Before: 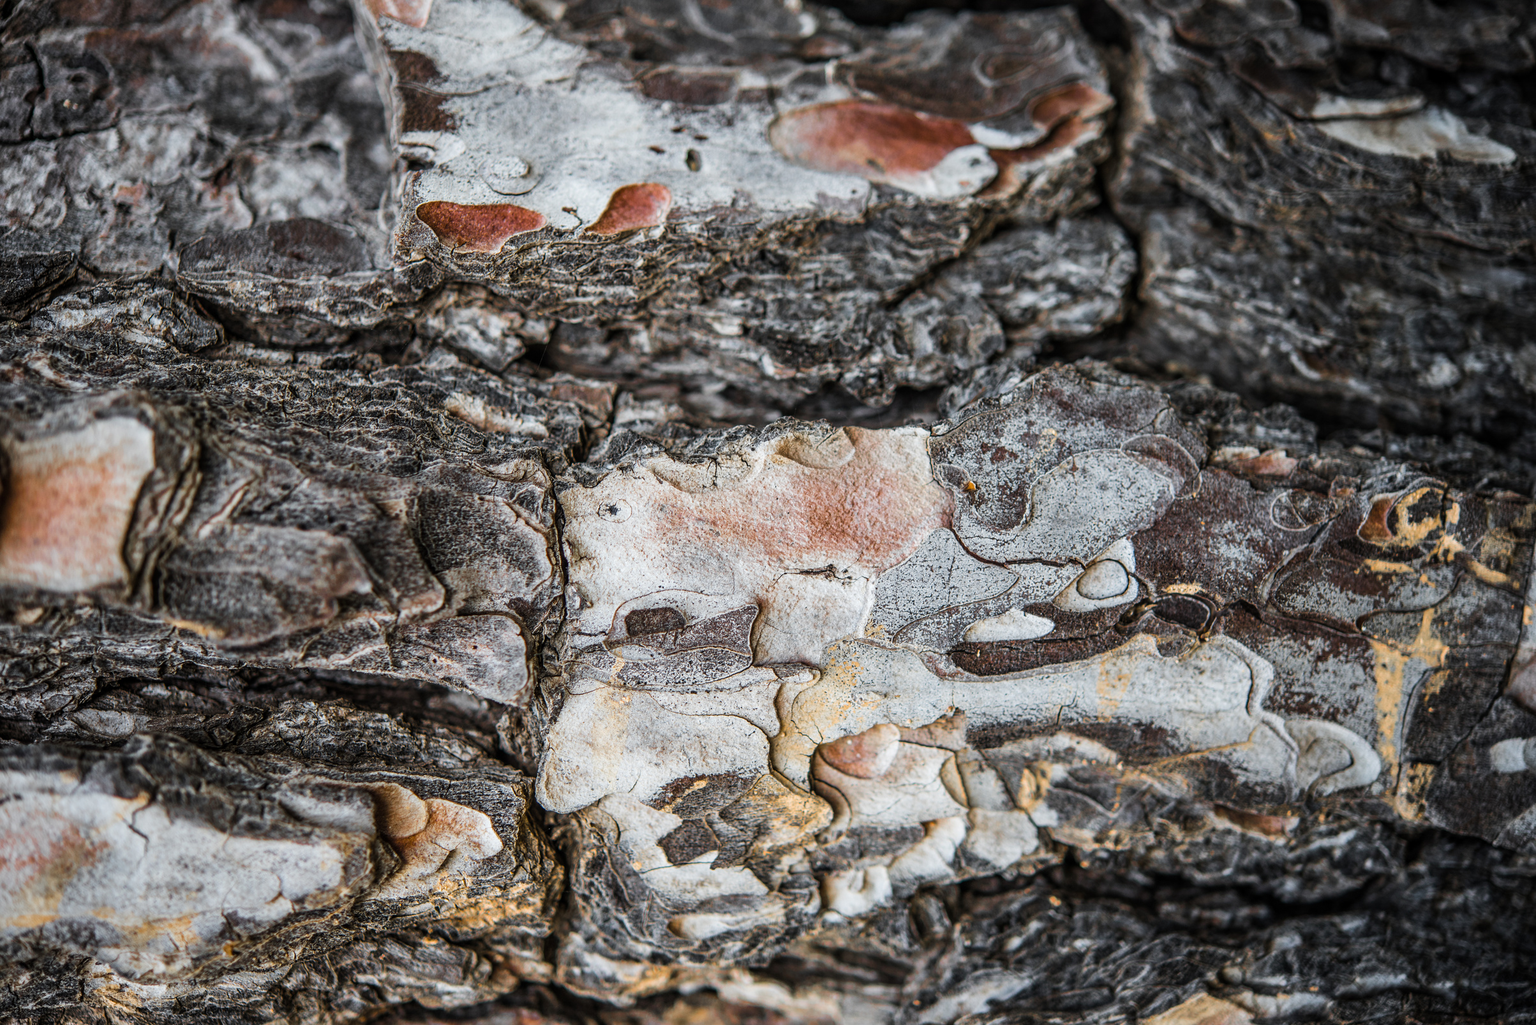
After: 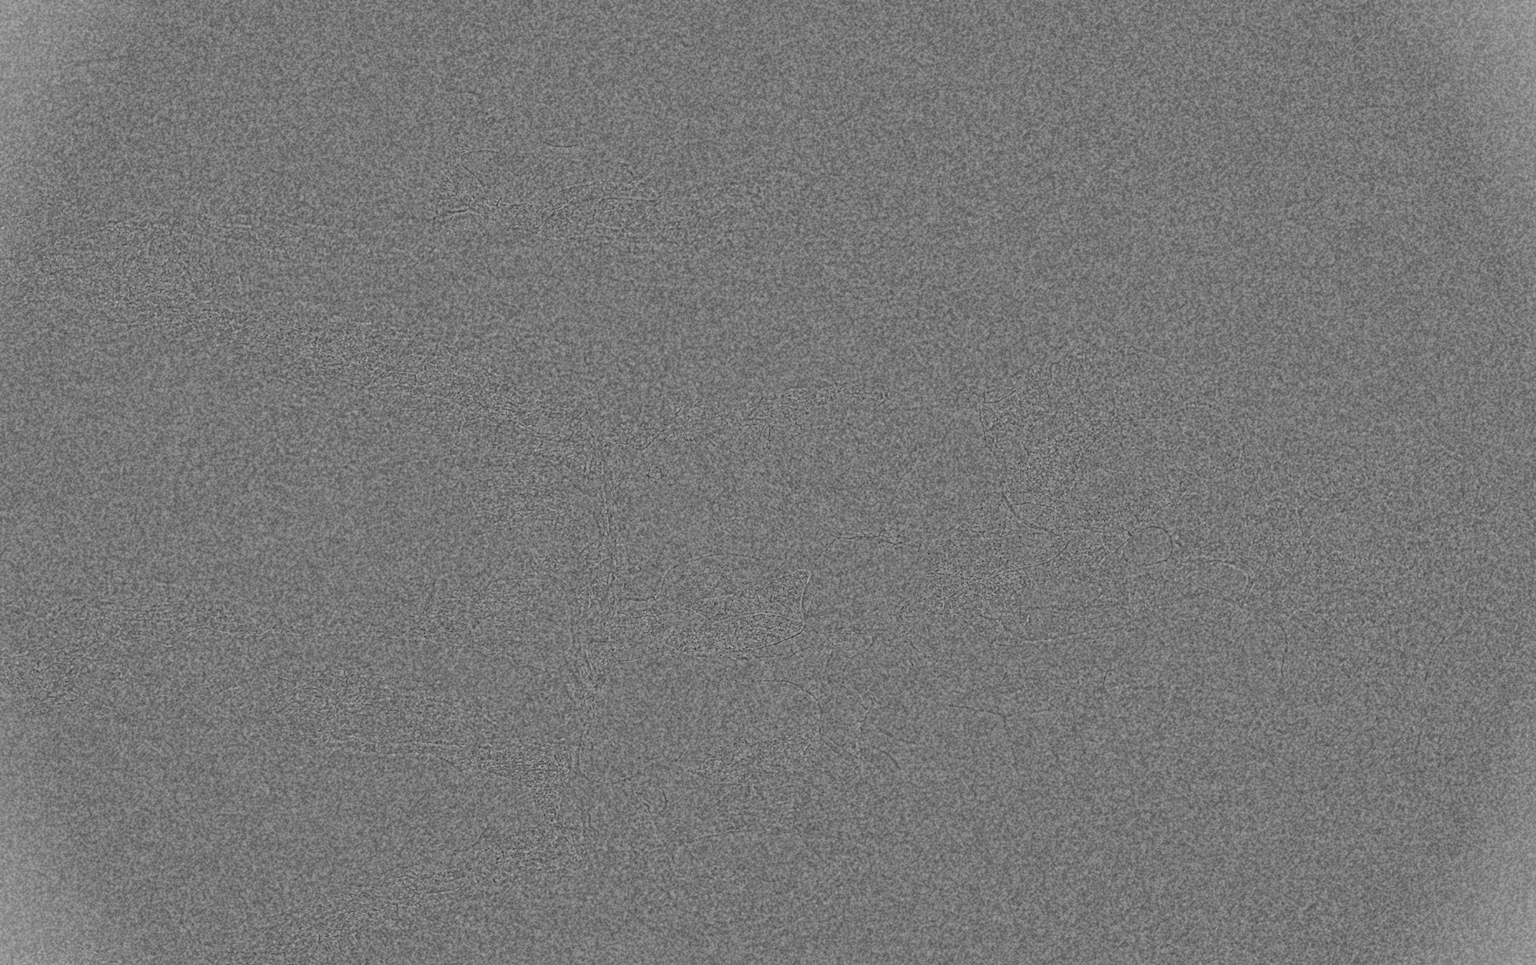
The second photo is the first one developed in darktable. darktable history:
vignetting: fall-off start 100%, brightness 0.3, saturation 0
rotate and perspective: rotation 0.679°, lens shift (horizontal) 0.136, crop left 0.009, crop right 0.991, crop top 0.078, crop bottom 0.95
color correction: highlights a* -11.71, highlights b* -15.58
exposure: compensate highlight preservation false
color zones: curves: ch0 [(0, 0.65) (0.096, 0.644) (0.221, 0.539) (0.429, 0.5) (0.571, 0.5) (0.714, 0.5) (0.857, 0.5) (1, 0.65)]; ch1 [(0, 0.5) (0.143, 0.5) (0.257, -0.002) (0.429, 0.04) (0.571, -0.001) (0.714, -0.015) (0.857, 0.024) (1, 0.5)]
bloom: size 40%
highpass: sharpness 9.84%, contrast boost 9.94%
grain: coarseness 46.9 ISO, strength 50.21%, mid-tones bias 0%
